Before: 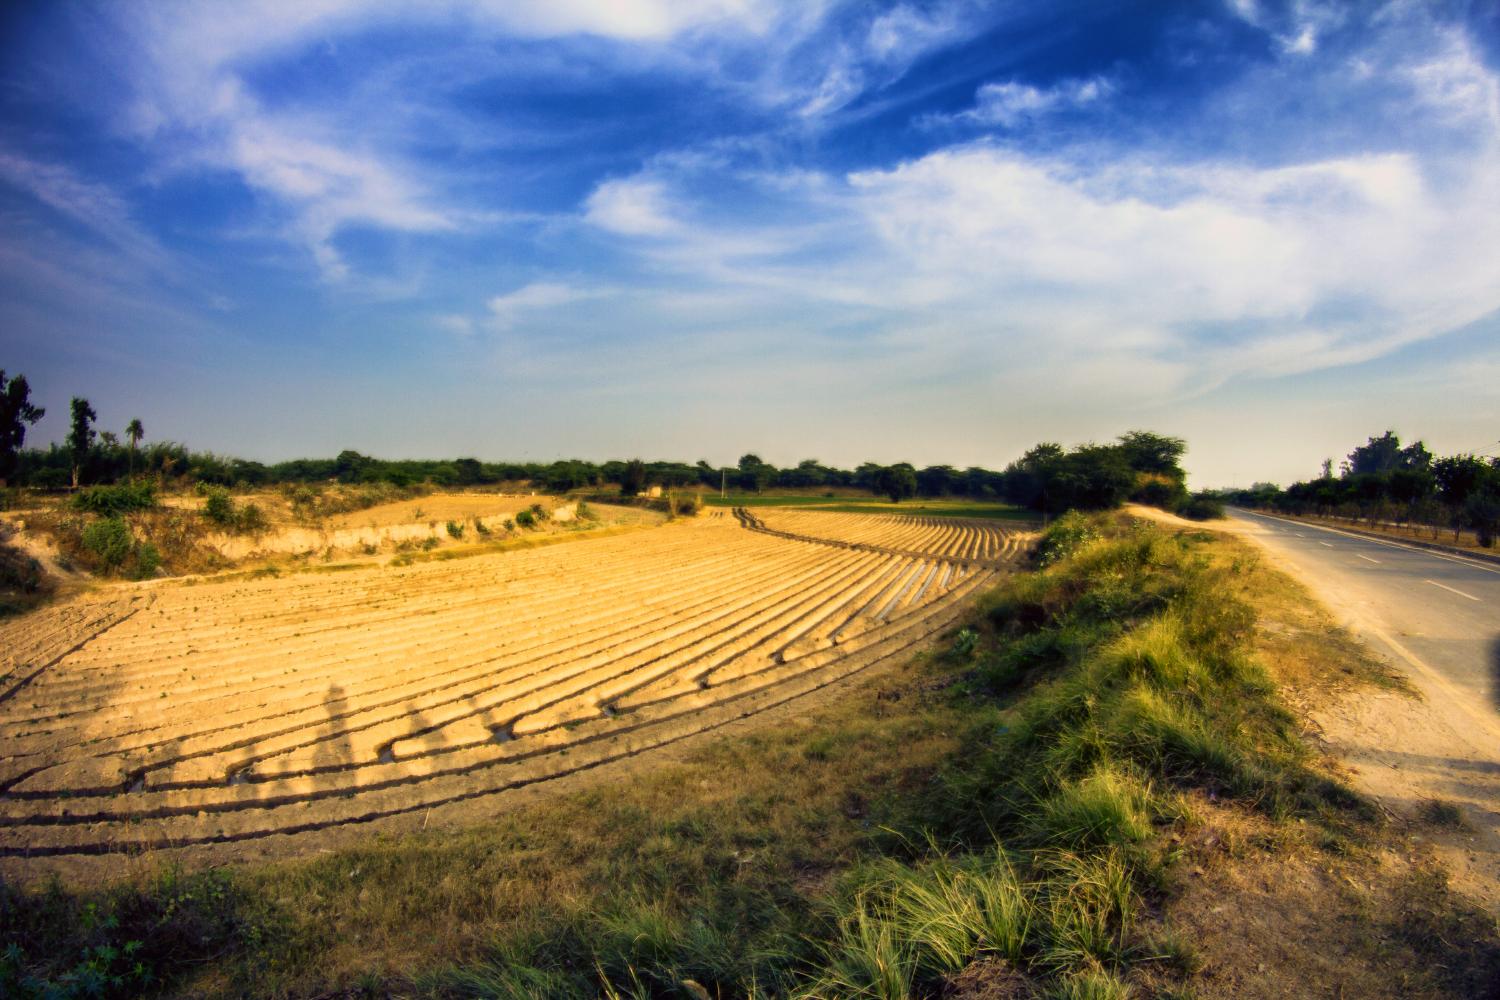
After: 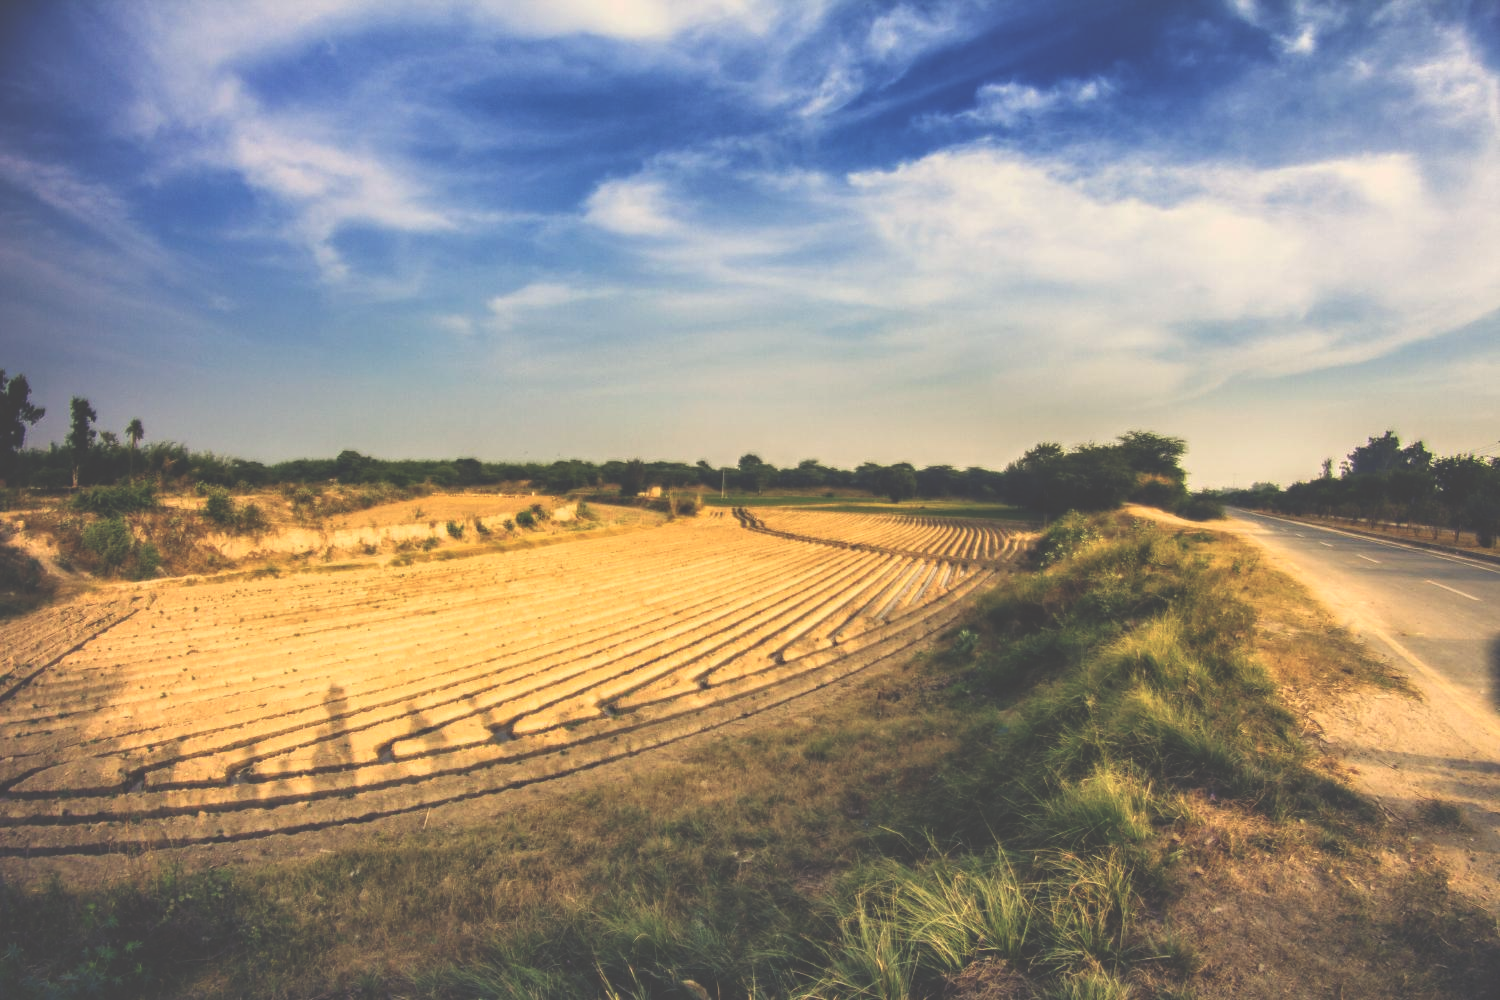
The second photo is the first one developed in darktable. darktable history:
white balance: red 1.045, blue 0.932
local contrast: on, module defaults
exposure: black level correction -0.062, exposure -0.05 EV, compensate highlight preservation false
